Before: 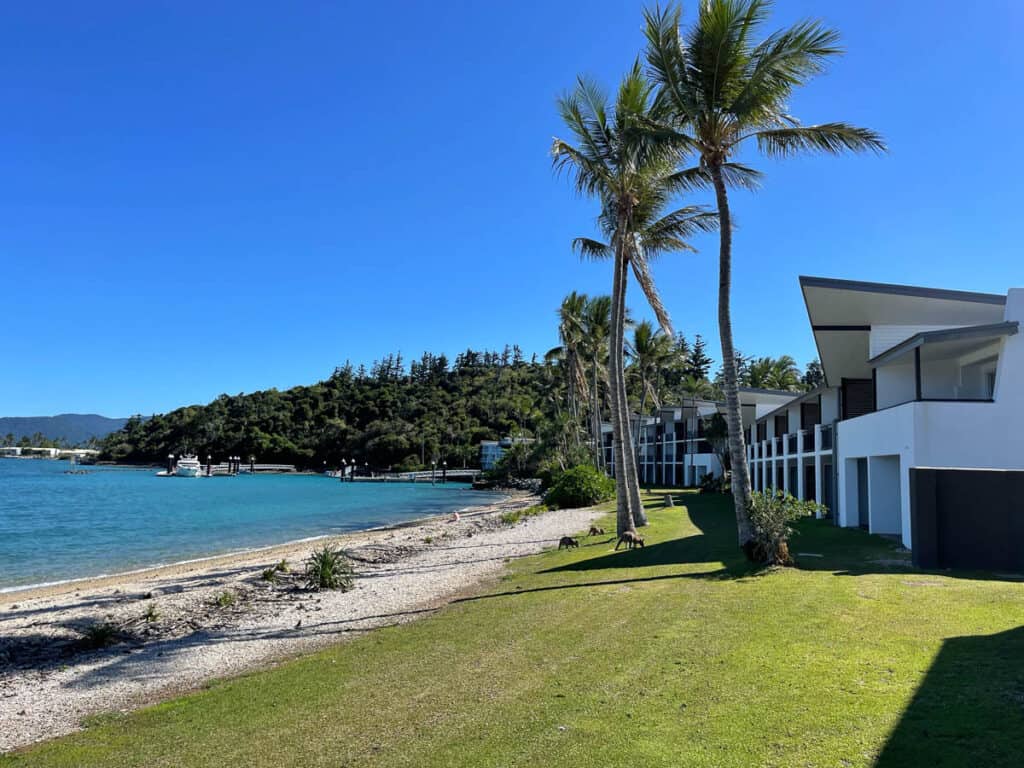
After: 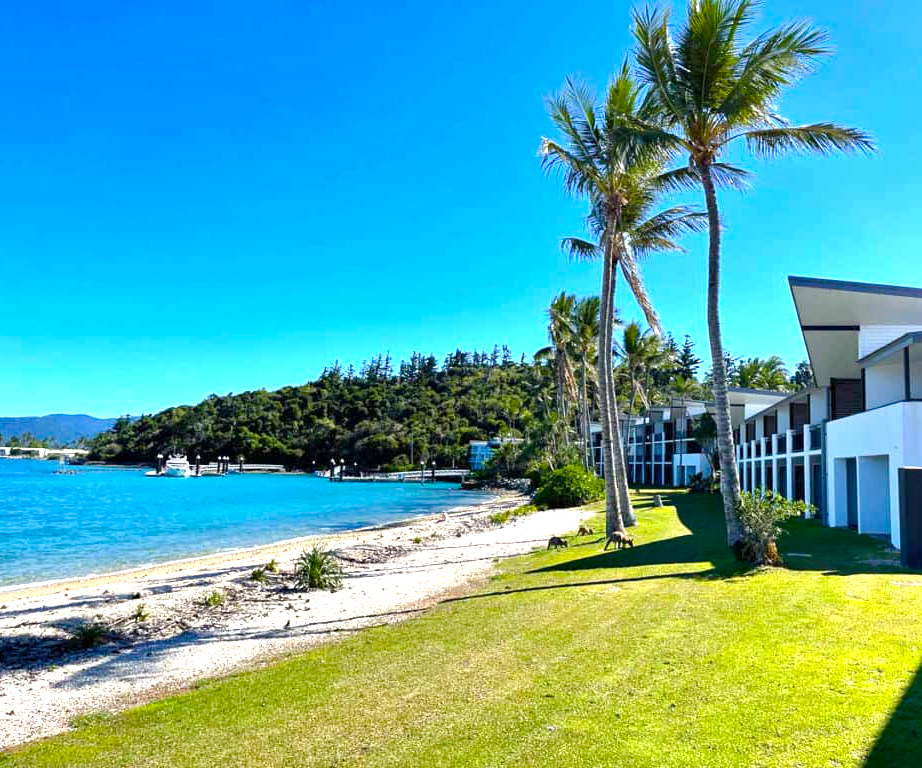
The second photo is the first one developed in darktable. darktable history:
crop and rotate: left 1.088%, right 8.807%
color balance rgb: perceptual saturation grading › global saturation 45%, perceptual saturation grading › highlights -25%, perceptual saturation grading › shadows 50%, perceptual brilliance grading › global brilliance 3%, global vibrance 3%
exposure: exposure 1 EV, compensate highlight preservation false
